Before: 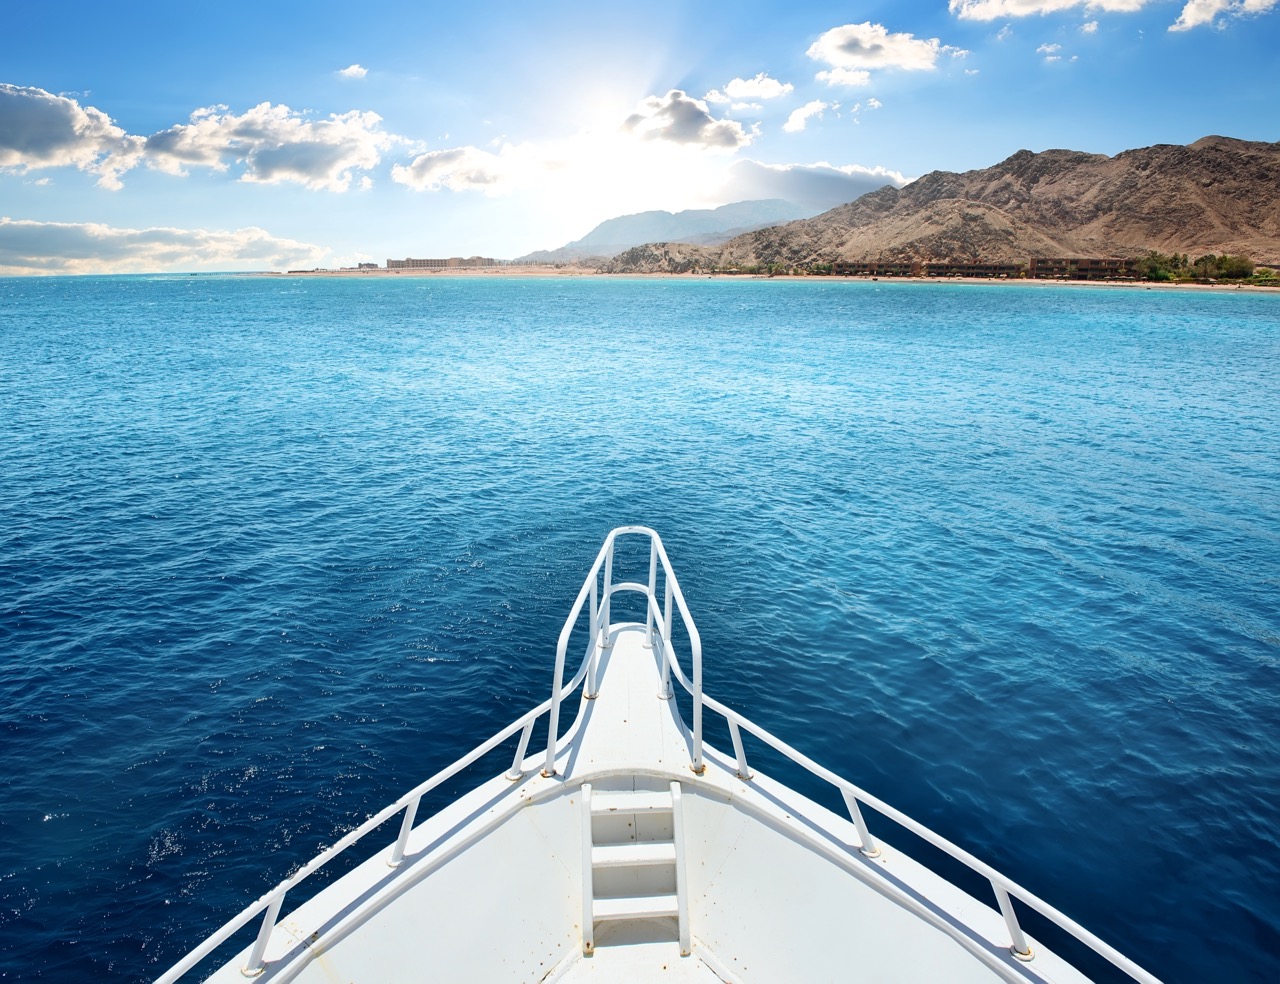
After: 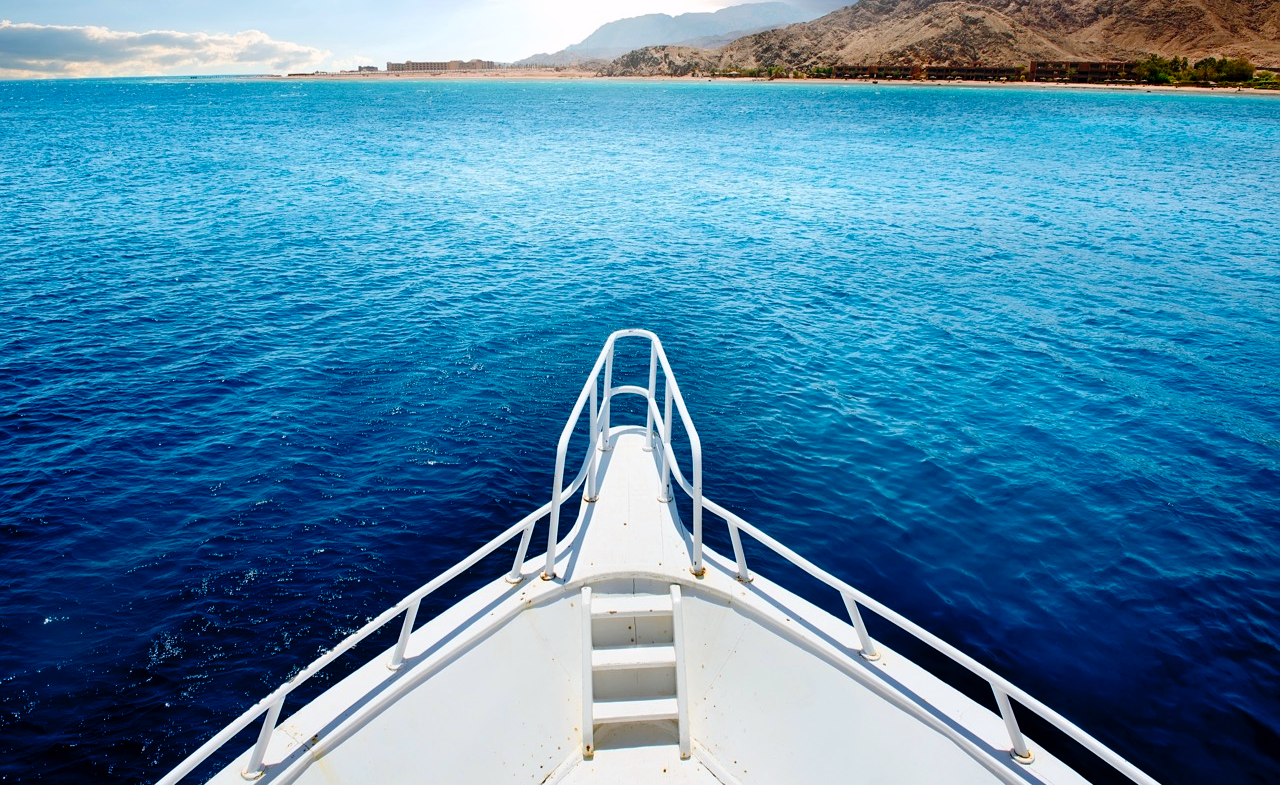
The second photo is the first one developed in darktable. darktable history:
crop and rotate: top 20.19%
tone curve: curves: ch0 [(0, 0) (0.003, 0.001) (0.011, 0.004) (0.025, 0.011) (0.044, 0.021) (0.069, 0.028) (0.1, 0.036) (0.136, 0.051) (0.177, 0.085) (0.224, 0.127) (0.277, 0.193) (0.335, 0.266) (0.399, 0.338) (0.468, 0.419) (0.543, 0.504) (0.623, 0.593) (0.709, 0.689) (0.801, 0.784) (0.898, 0.888) (1, 1)], preserve colors none
color balance rgb: highlights gain › chroma 0.257%, highlights gain › hue 330.64°, global offset › luminance -0.509%, perceptual saturation grading › global saturation 34.636%, perceptual saturation grading › highlights -29.838%, perceptual saturation grading › shadows 34.835%
